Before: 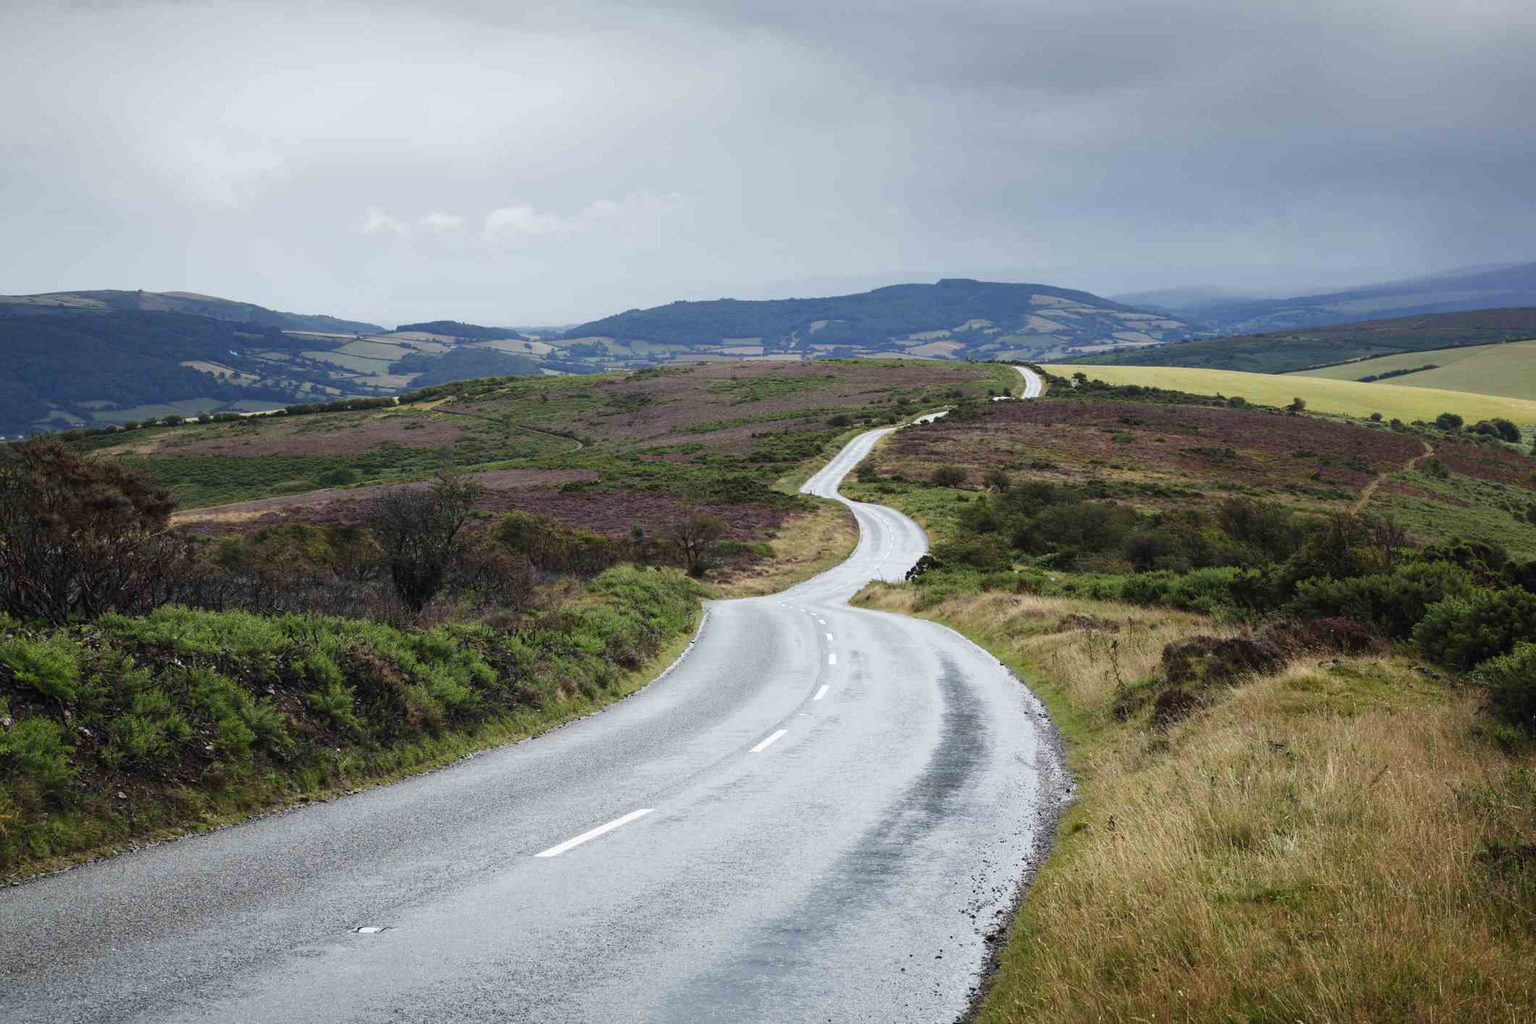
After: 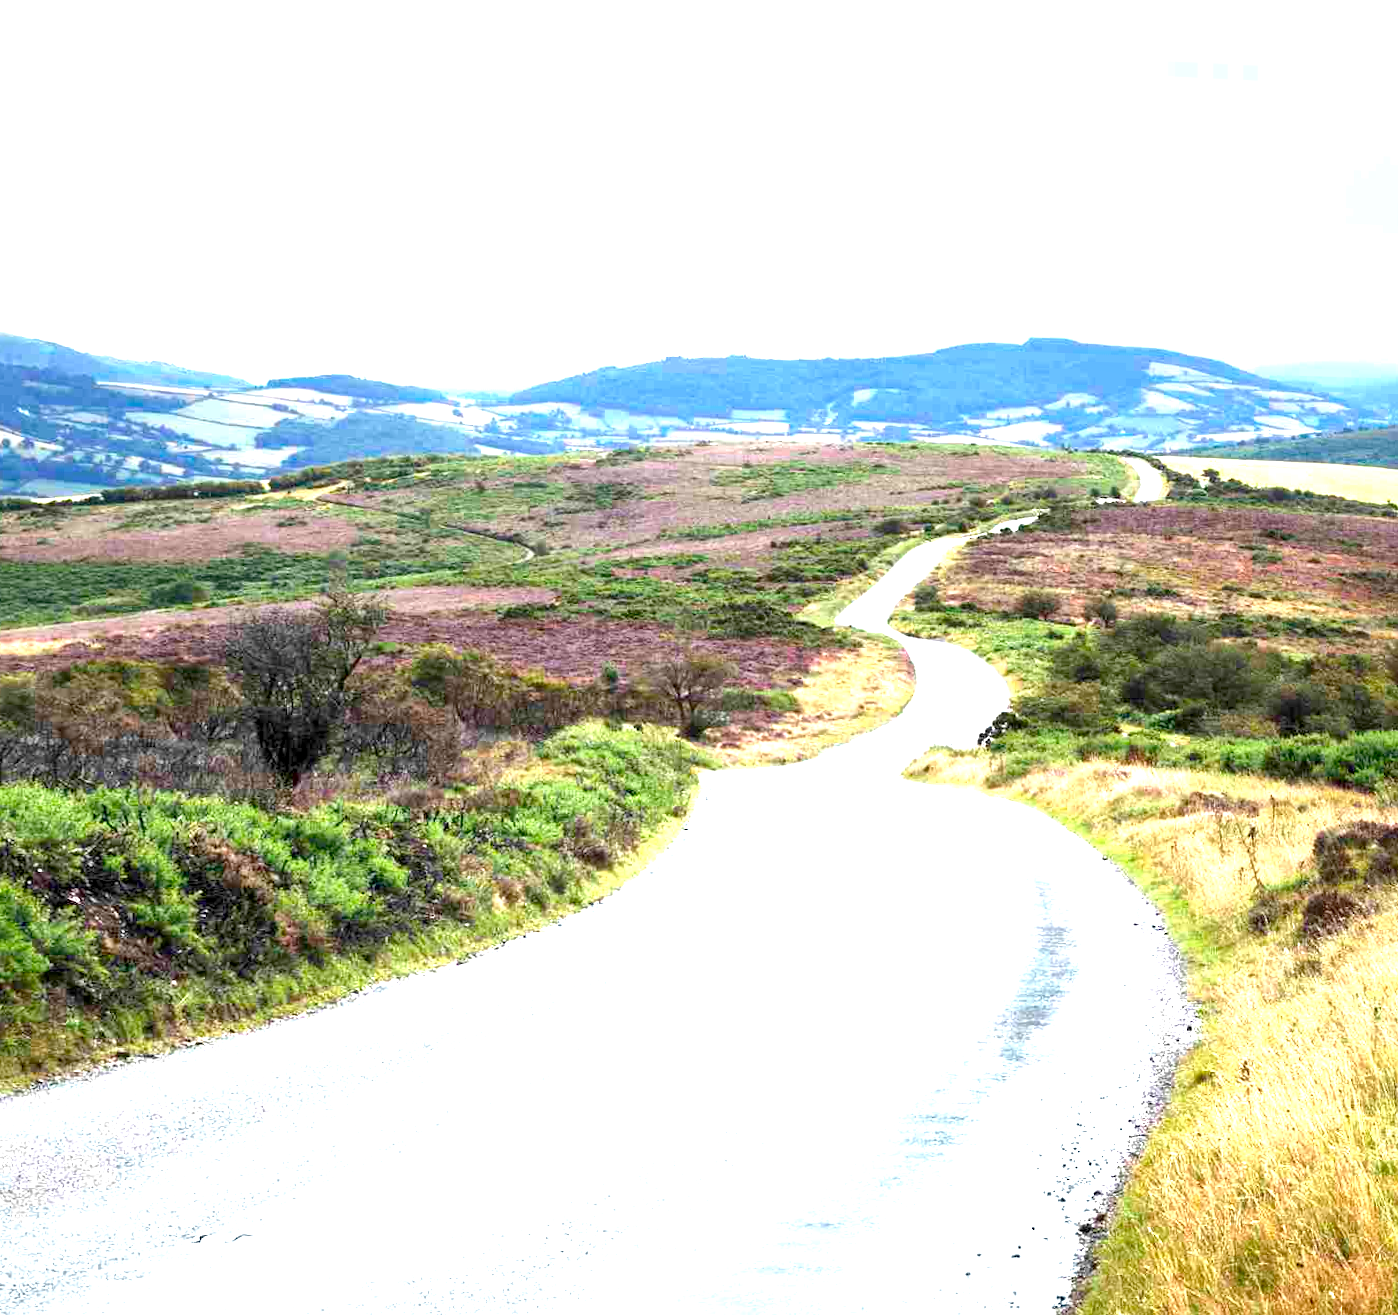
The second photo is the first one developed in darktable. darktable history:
crop and rotate: left 15.754%, right 17.579%
exposure: black level correction 0.001, exposure 2 EV, compensate highlight preservation false
rotate and perspective: rotation 0.679°, lens shift (horizontal) 0.136, crop left 0.009, crop right 0.991, crop top 0.078, crop bottom 0.95
tone equalizer: on, module defaults
local contrast: mode bilateral grid, contrast 20, coarseness 50, detail 120%, midtone range 0.2
